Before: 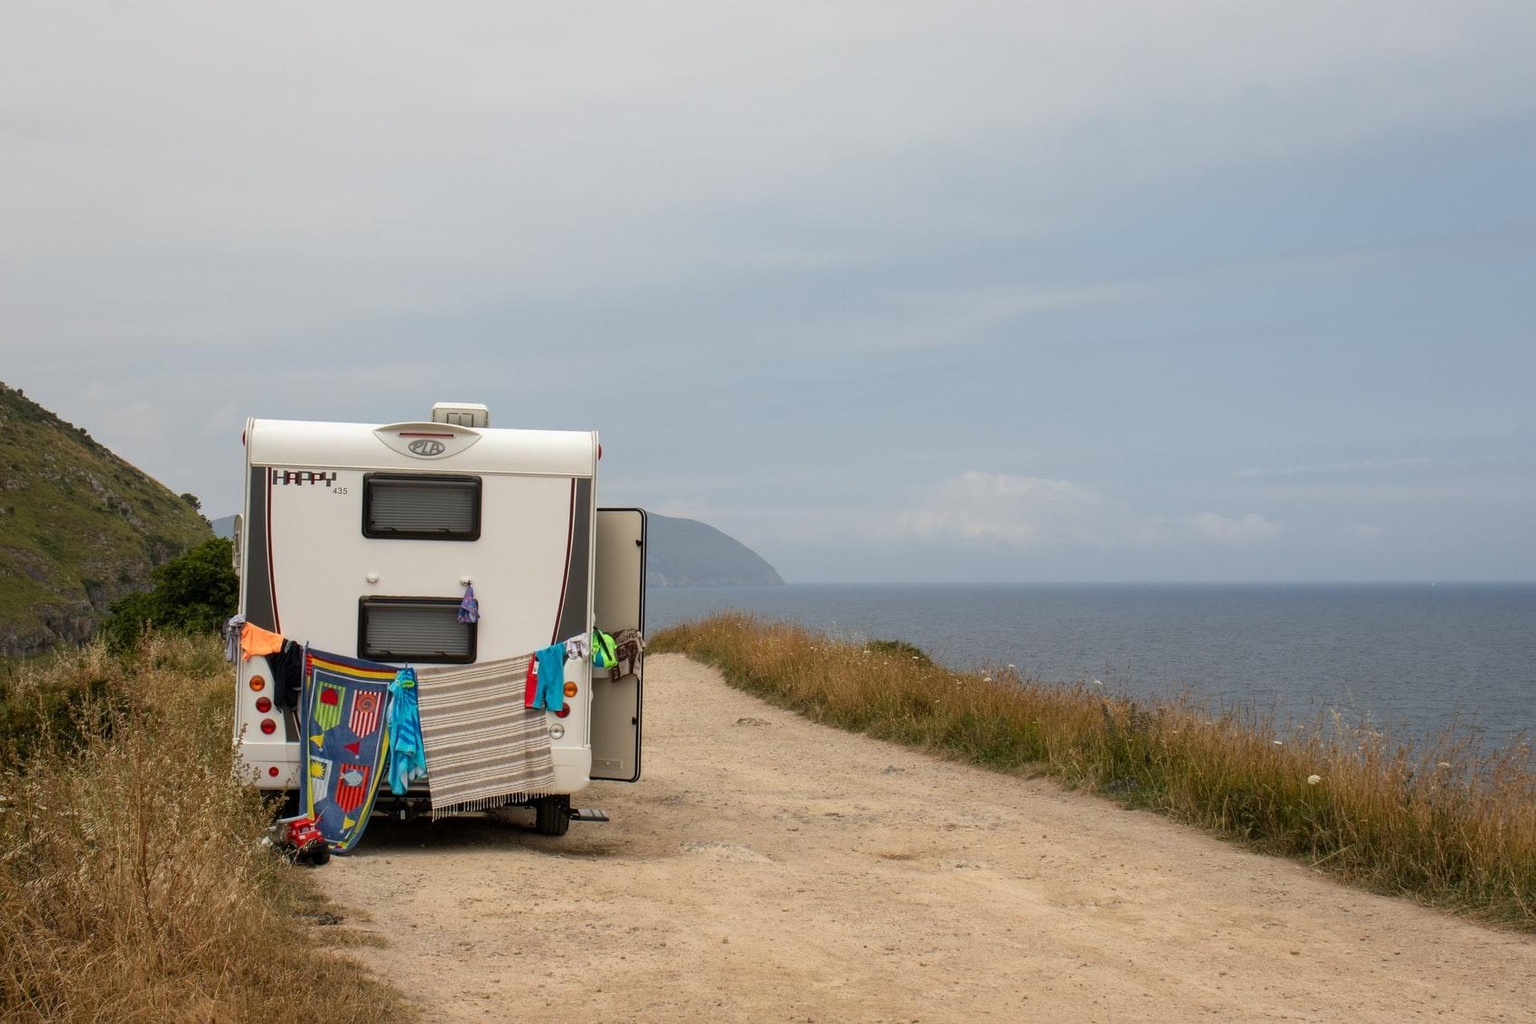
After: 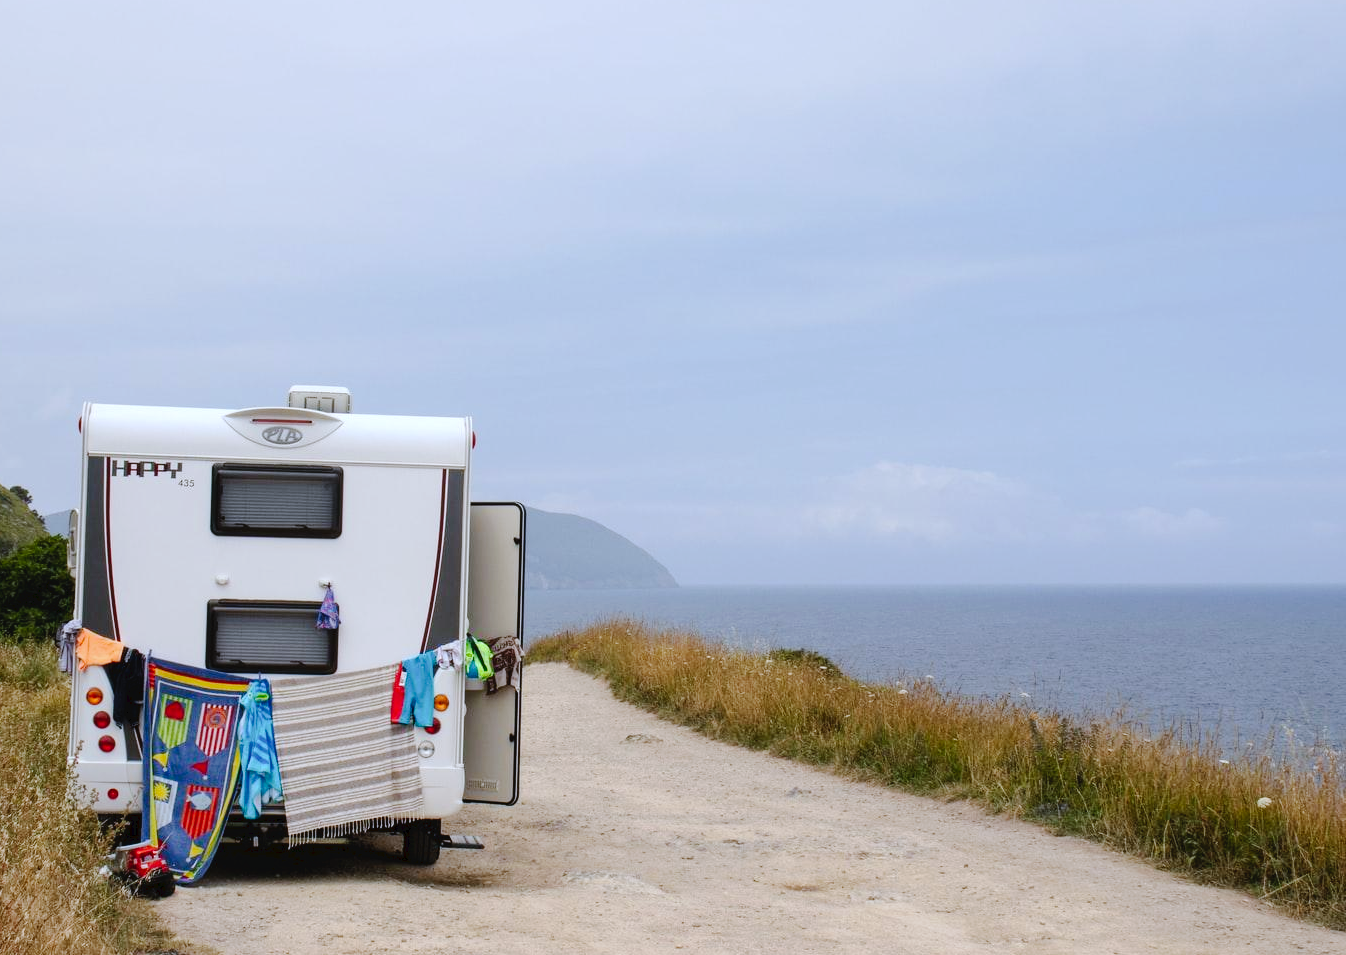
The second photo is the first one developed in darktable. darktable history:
white balance: red 0.948, green 1.02, blue 1.176
crop: left 11.225%, top 5.381%, right 9.565%, bottom 10.314%
tone curve: curves: ch0 [(0, 0) (0.003, 0.035) (0.011, 0.035) (0.025, 0.035) (0.044, 0.046) (0.069, 0.063) (0.1, 0.084) (0.136, 0.123) (0.177, 0.174) (0.224, 0.232) (0.277, 0.304) (0.335, 0.387) (0.399, 0.476) (0.468, 0.566) (0.543, 0.639) (0.623, 0.714) (0.709, 0.776) (0.801, 0.851) (0.898, 0.921) (1, 1)], preserve colors none
rotate and perspective: automatic cropping off
